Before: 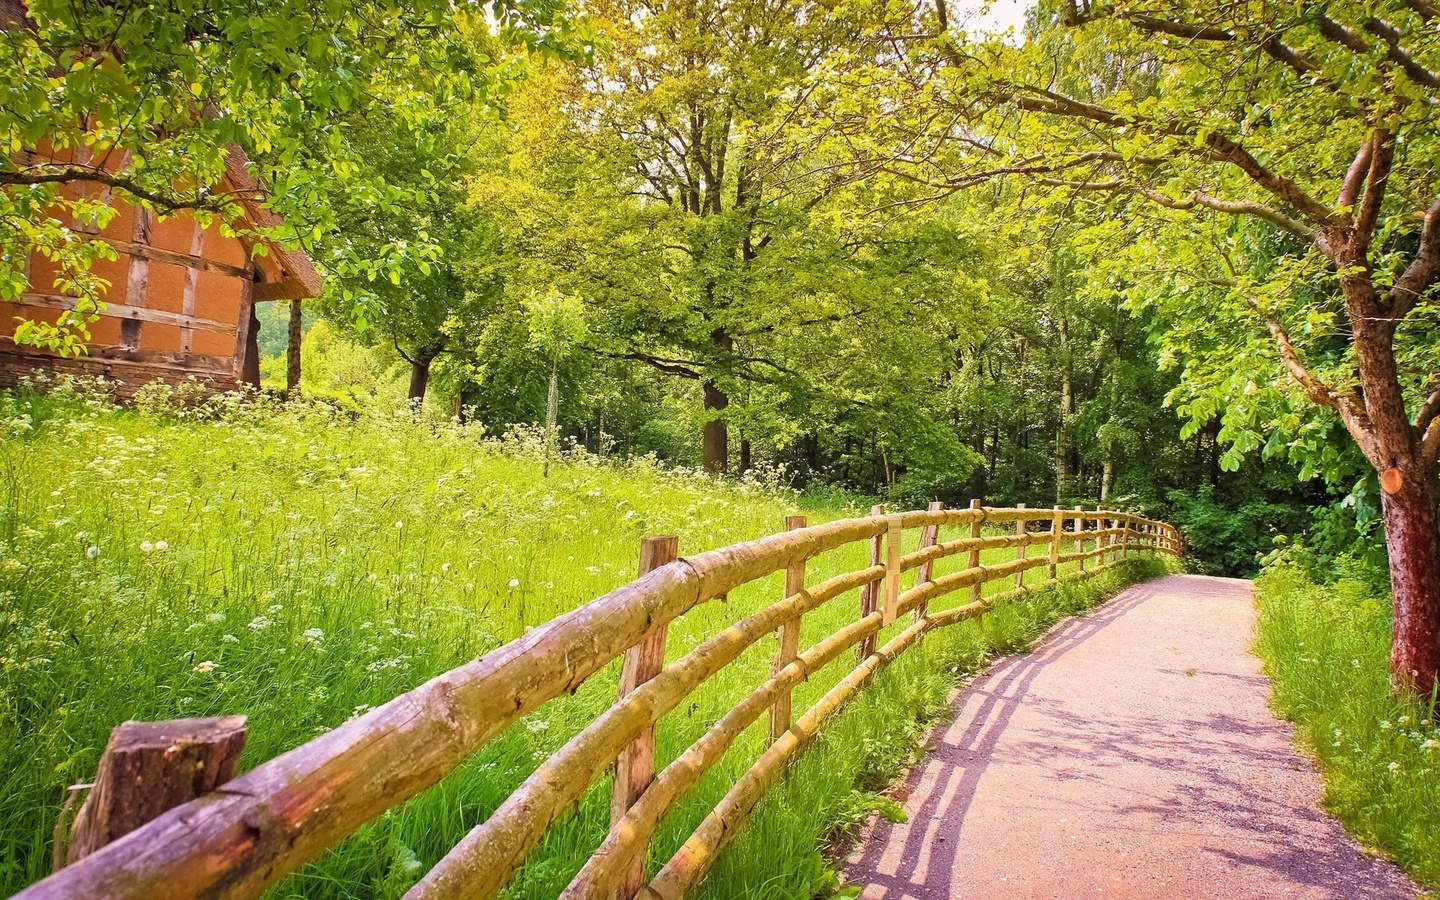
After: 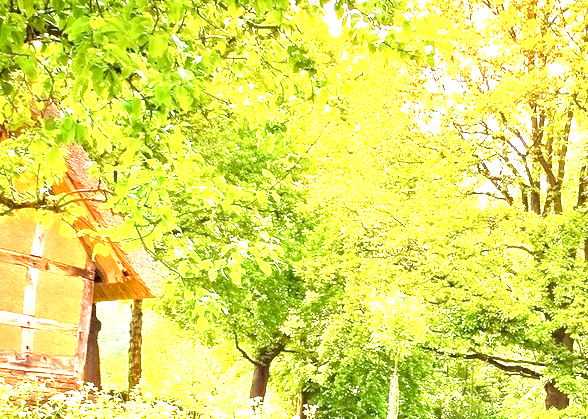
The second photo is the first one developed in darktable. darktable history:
crop and rotate: left 11.109%, top 0.062%, right 48.045%, bottom 53.305%
color balance rgb: shadows lift › hue 86.08°, power › chroma 0.249%, power › hue 62.33°, perceptual saturation grading › global saturation 25.425%, perceptual saturation grading › highlights -27.863%, perceptual saturation grading › shadows 34.45%
exposure: exposure 2.212 EV, compensate highlight preservation false
